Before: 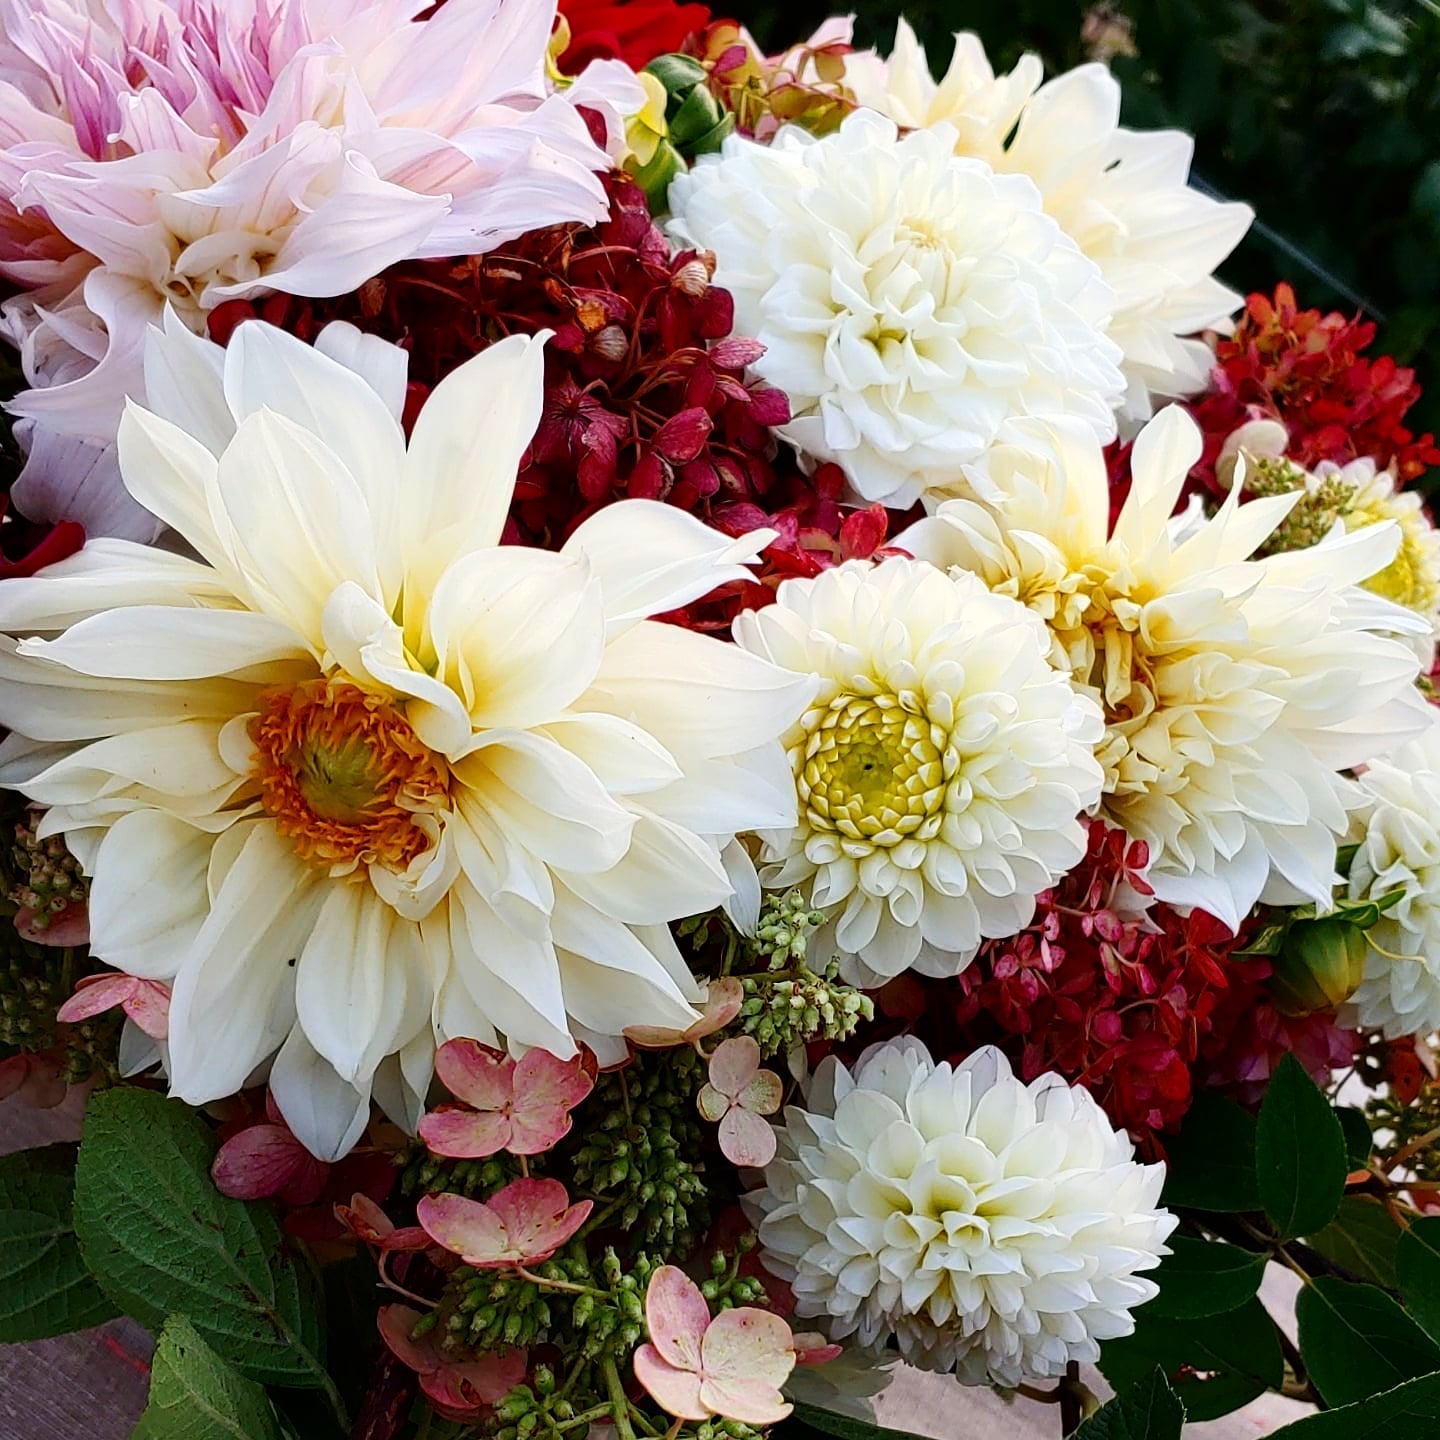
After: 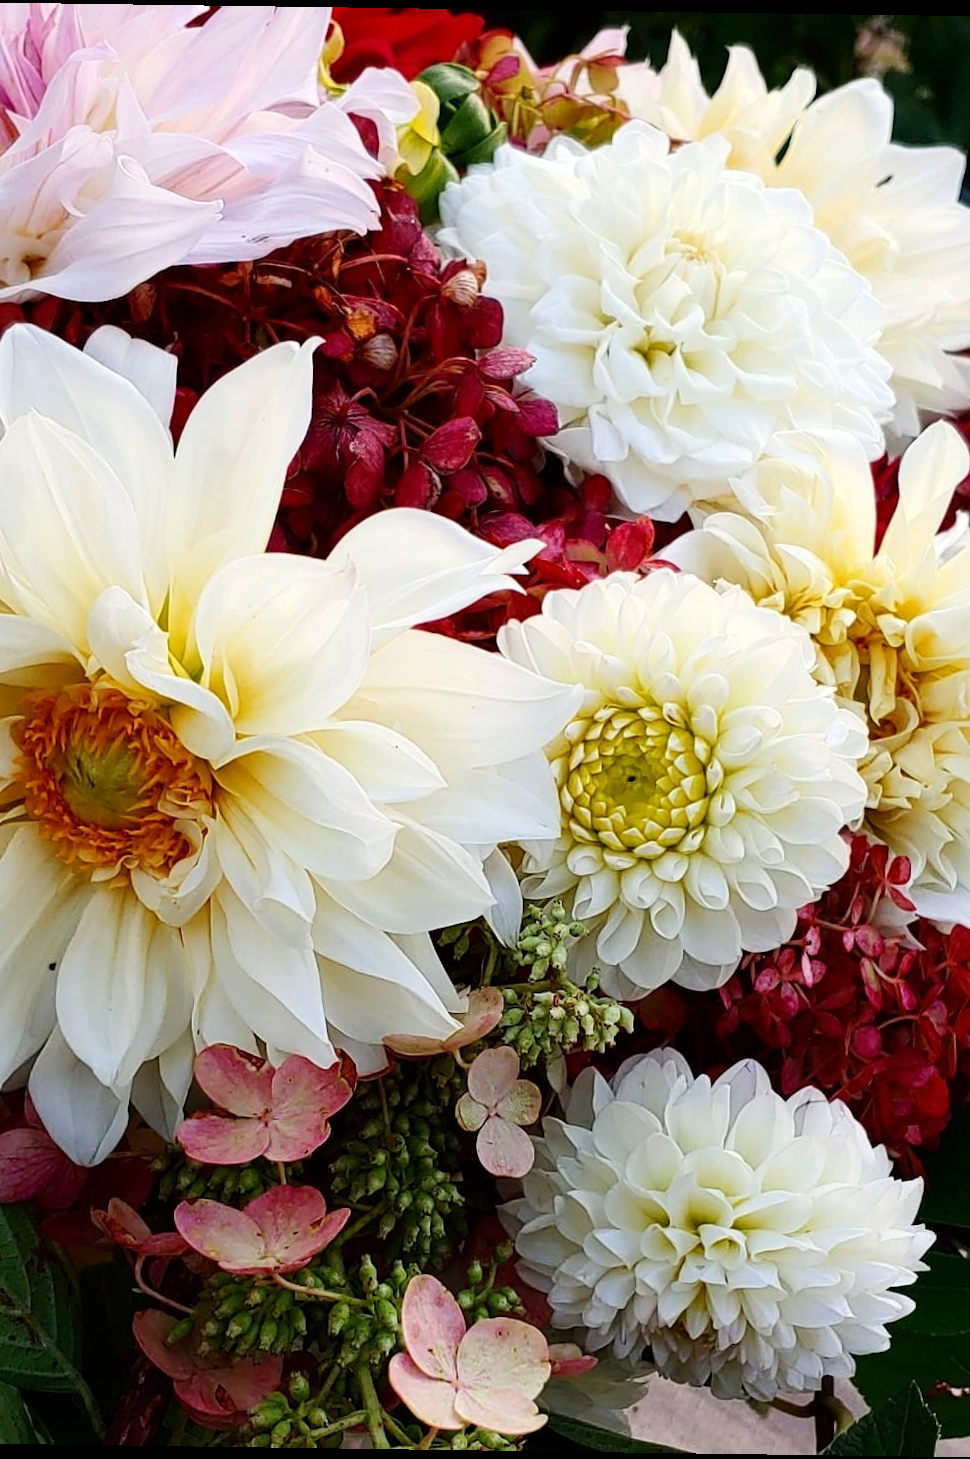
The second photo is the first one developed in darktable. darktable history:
rotate and perspective: rotation 0.8°, automatic cropping off
crop: left 16.899%, right 16.556%
